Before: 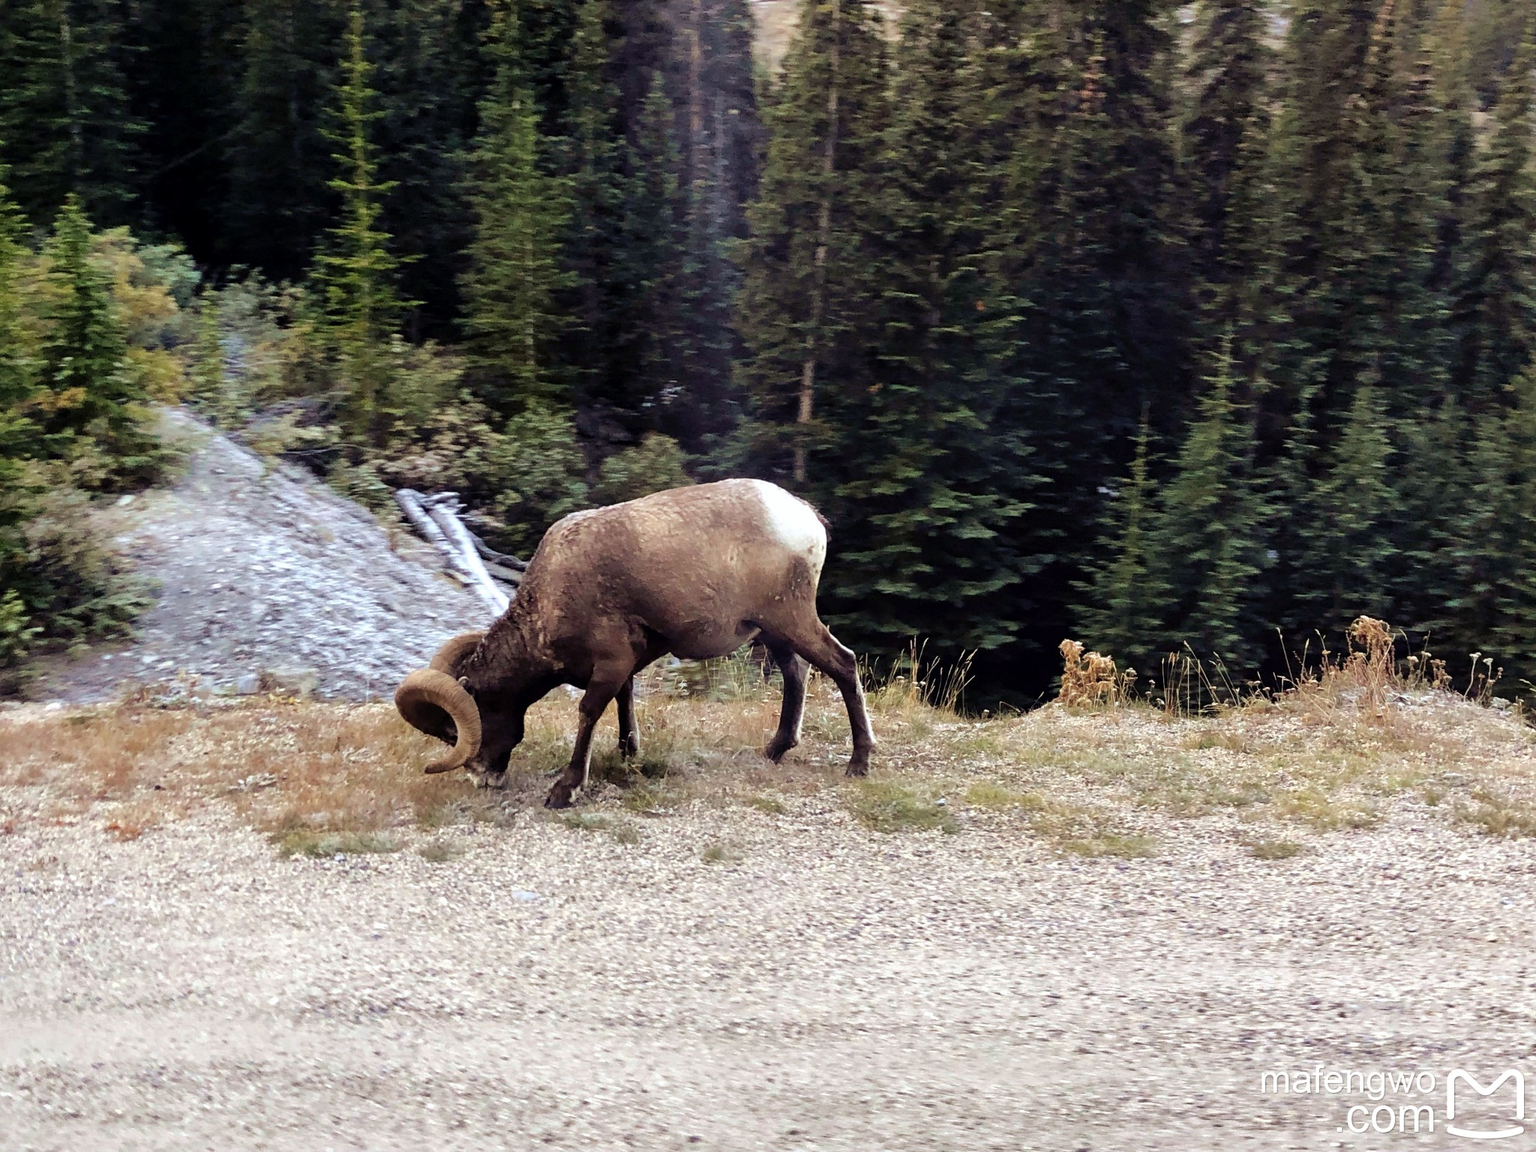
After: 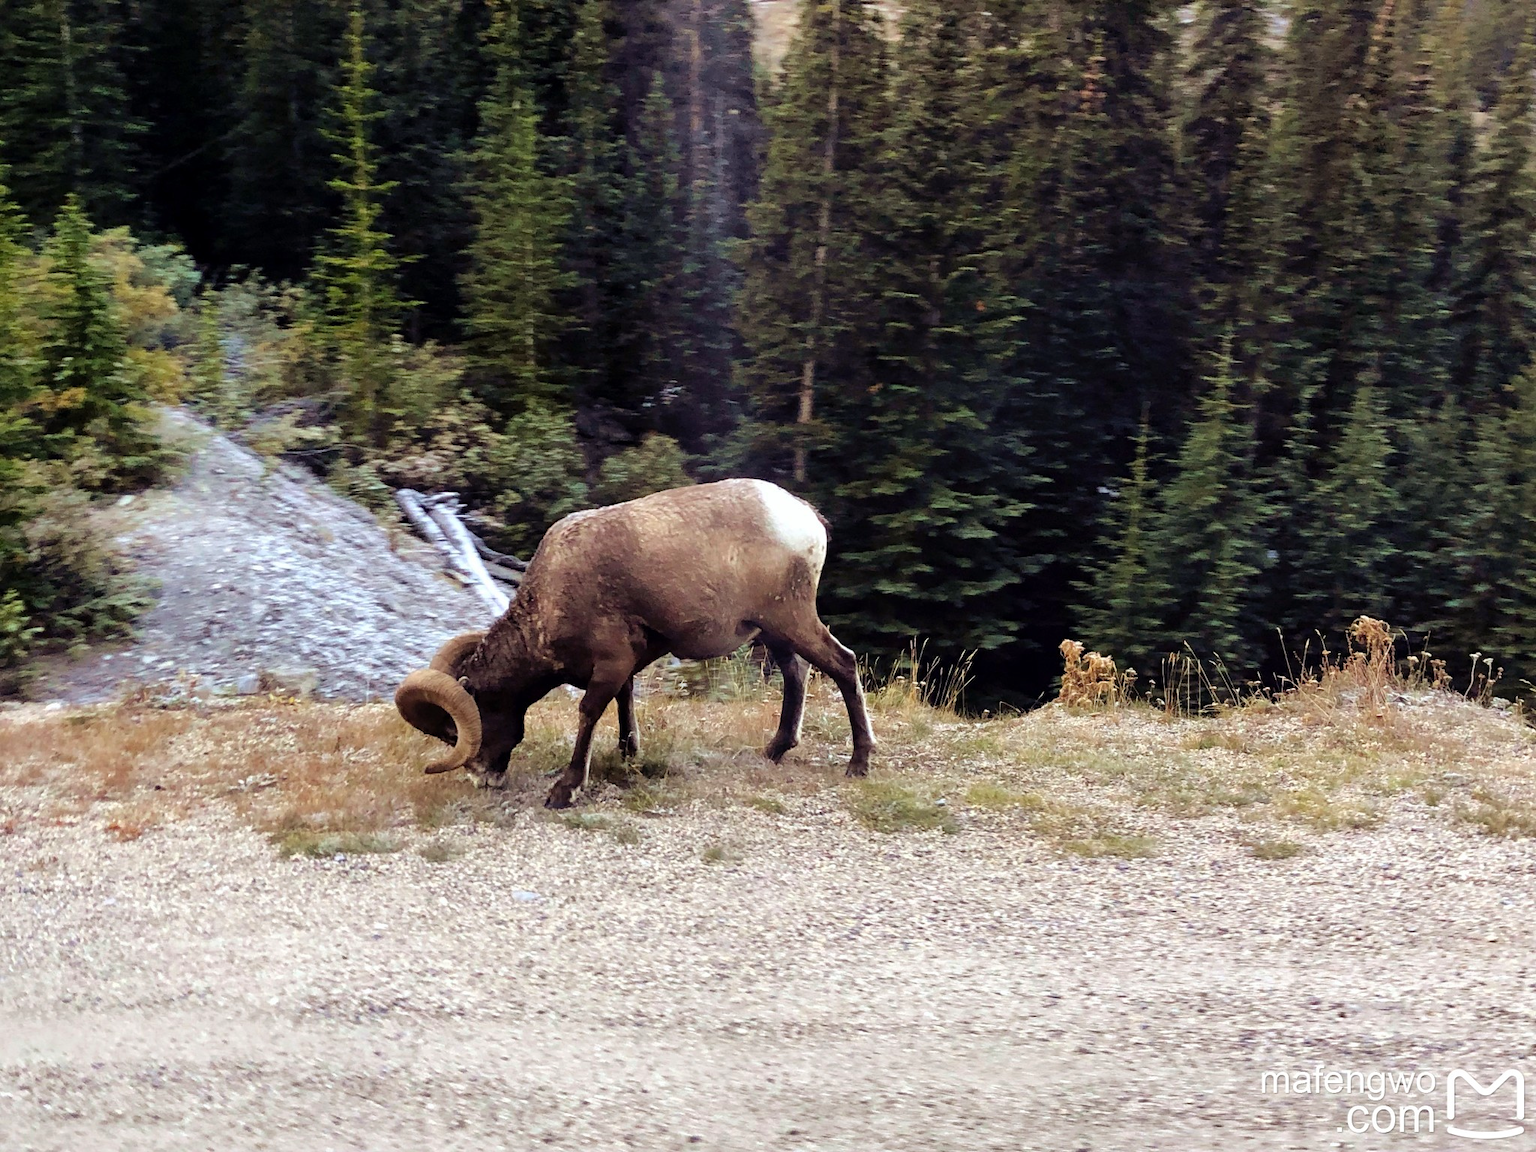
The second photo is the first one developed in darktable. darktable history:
color balance rgb: shadows lift › chroma 1.011%, shadows lift › hue 29.14°, perceptual saturation grading › global saturation 0.943%, global vibrance 20%
